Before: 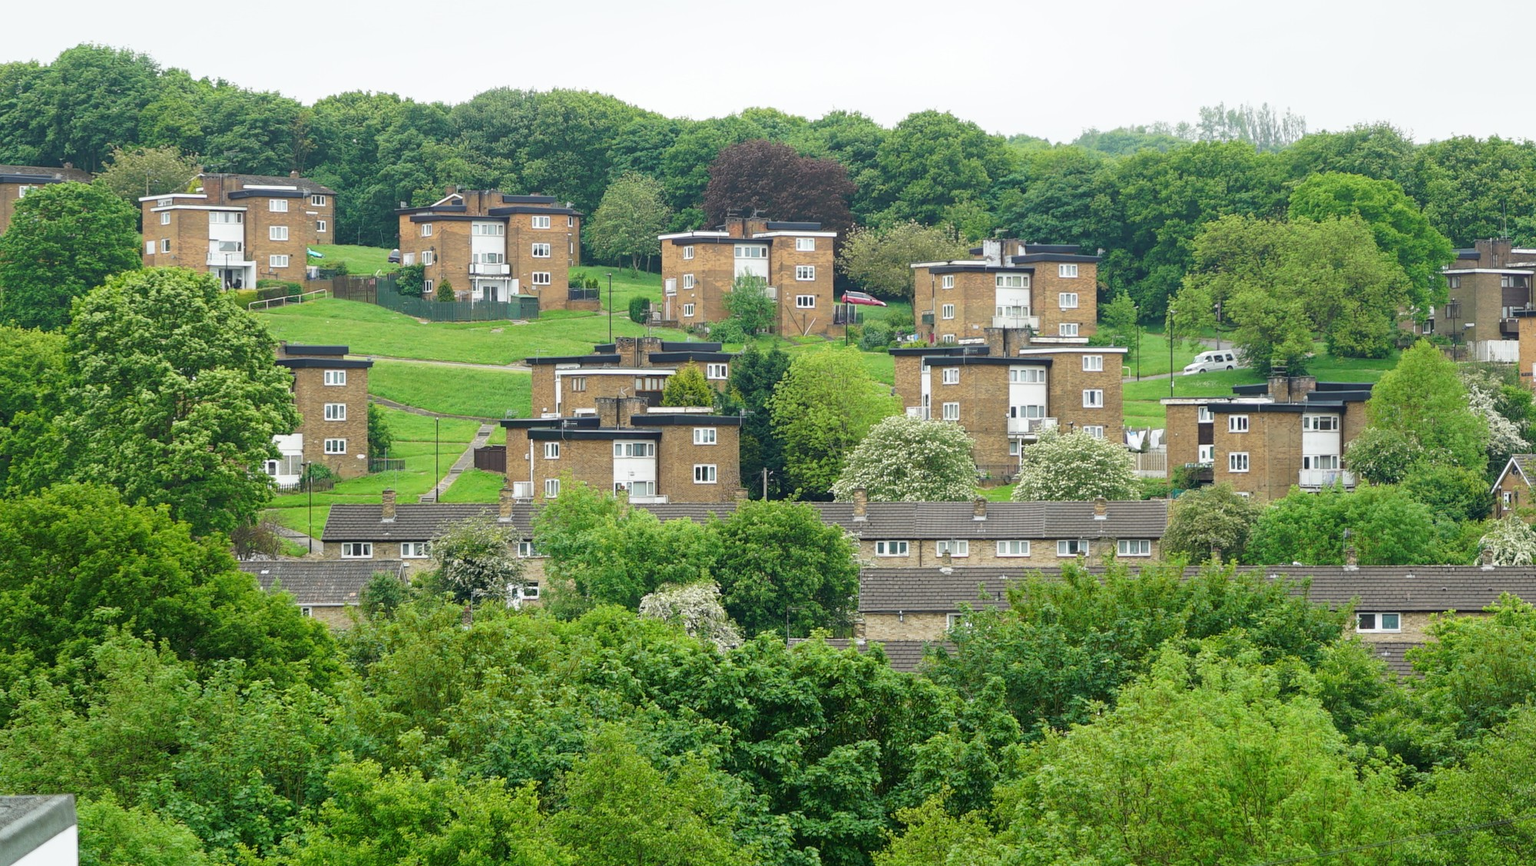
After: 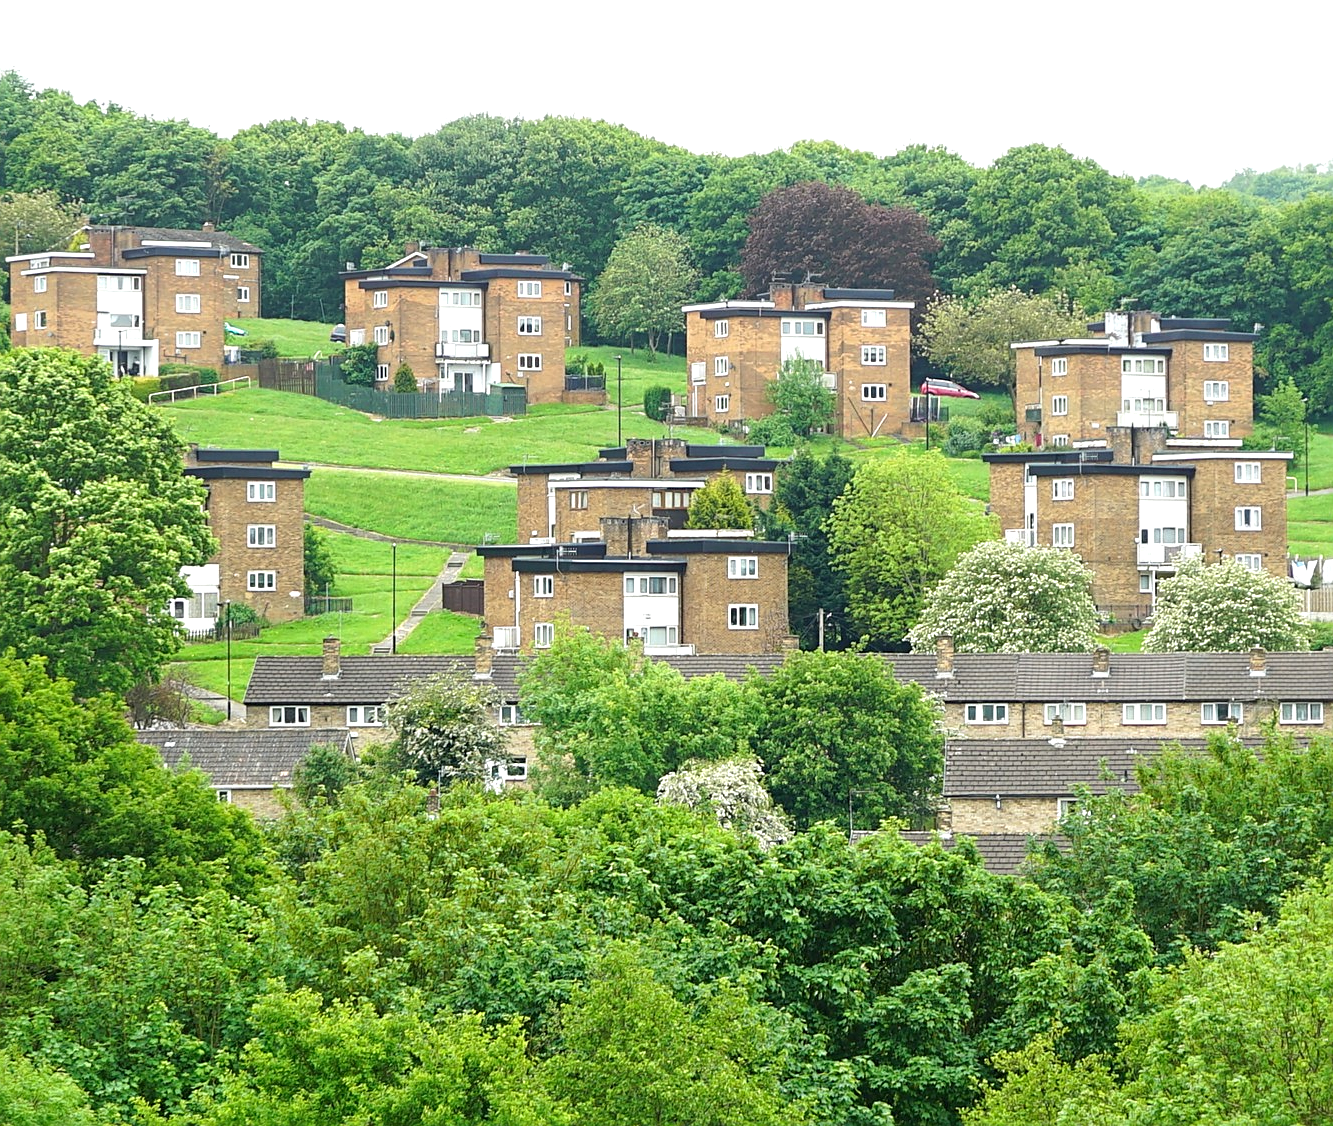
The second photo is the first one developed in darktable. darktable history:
sharpen: on, module defaults
tone equalizer: on, module defaults
crop and rotate: left 8.786%, right 24.548%
exposure: black level correction 0, exposure 0.5 EV, compensate exposure bias true, compensate highlight preservation false
